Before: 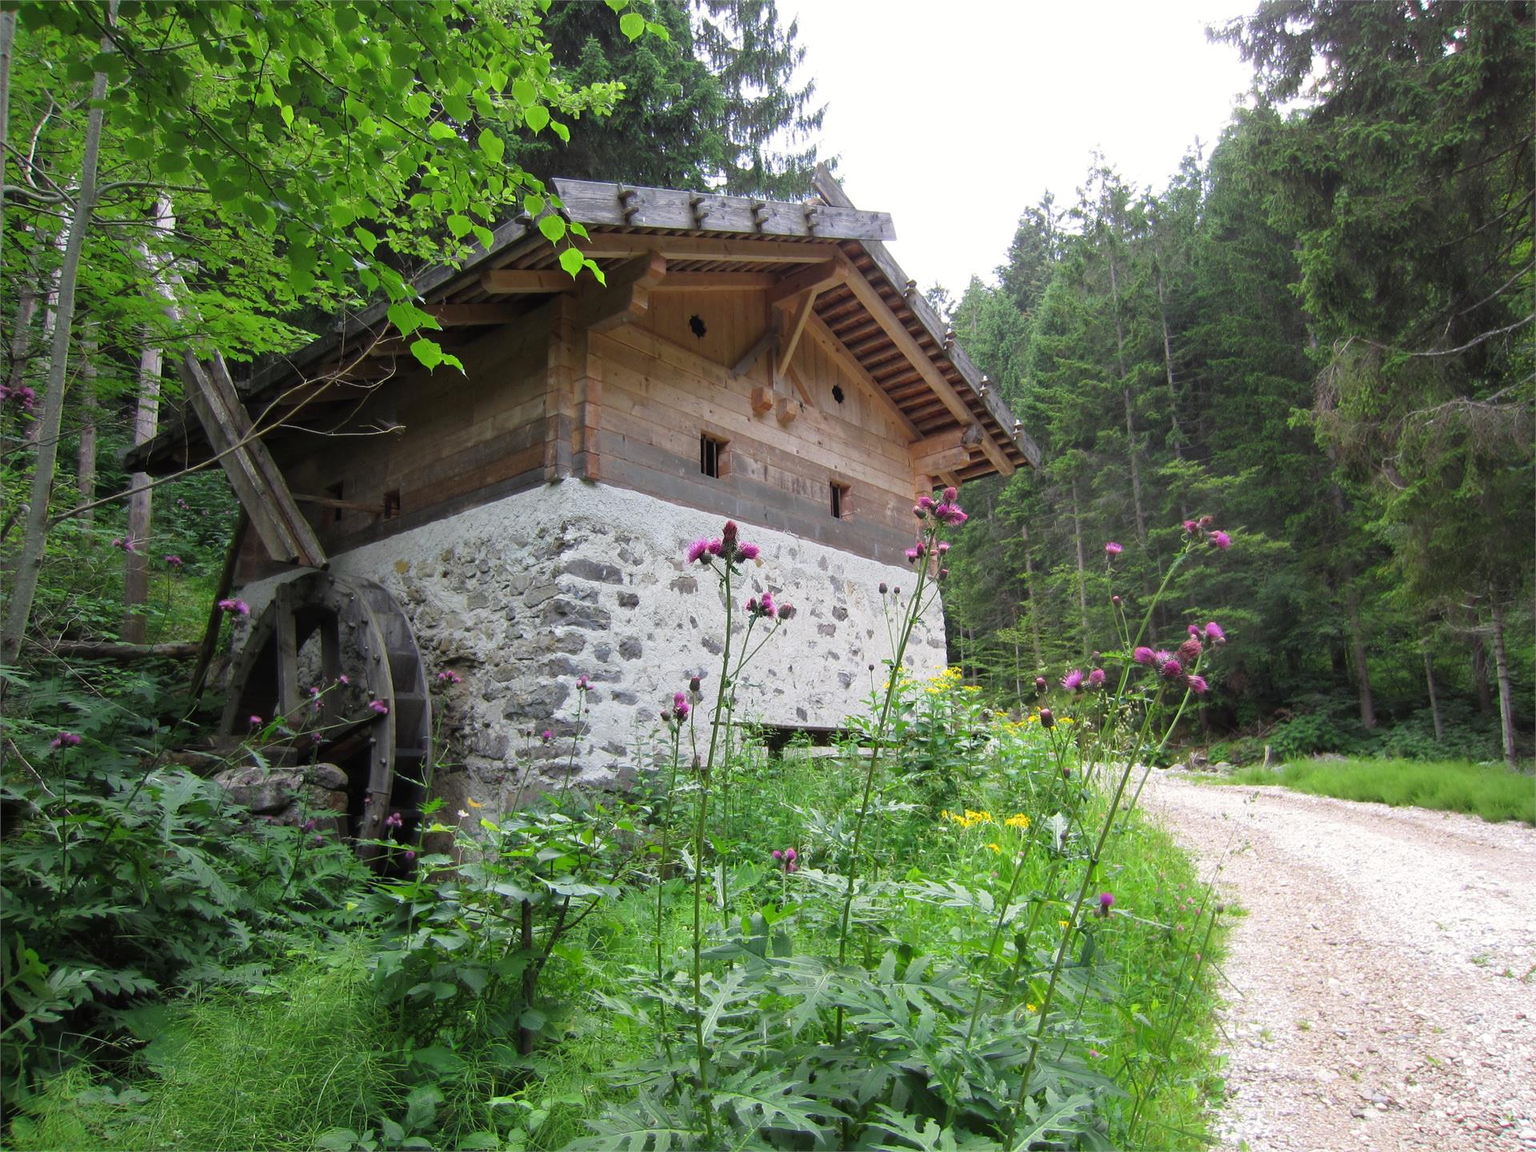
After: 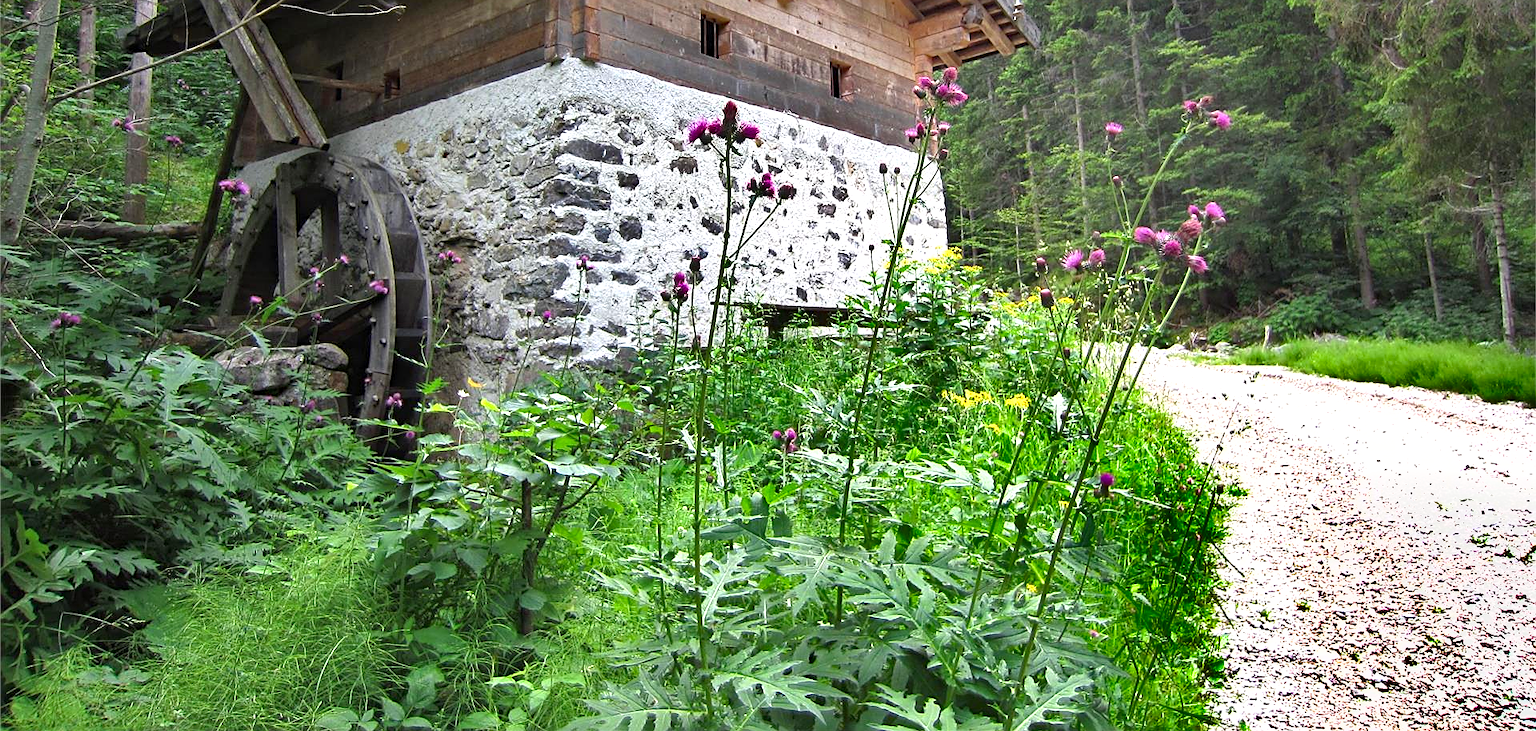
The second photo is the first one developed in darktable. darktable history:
exposure: exposure 0.769 EV, compensate highlight preservation false
crop and rotate: top 36.461%
tone equalizer: on, module defaults
shadows and highlights: shadows 24.69, highlights -76.66, soften with gaussian
haze removal: compatibility mode true
sharpen: on, module defaults
